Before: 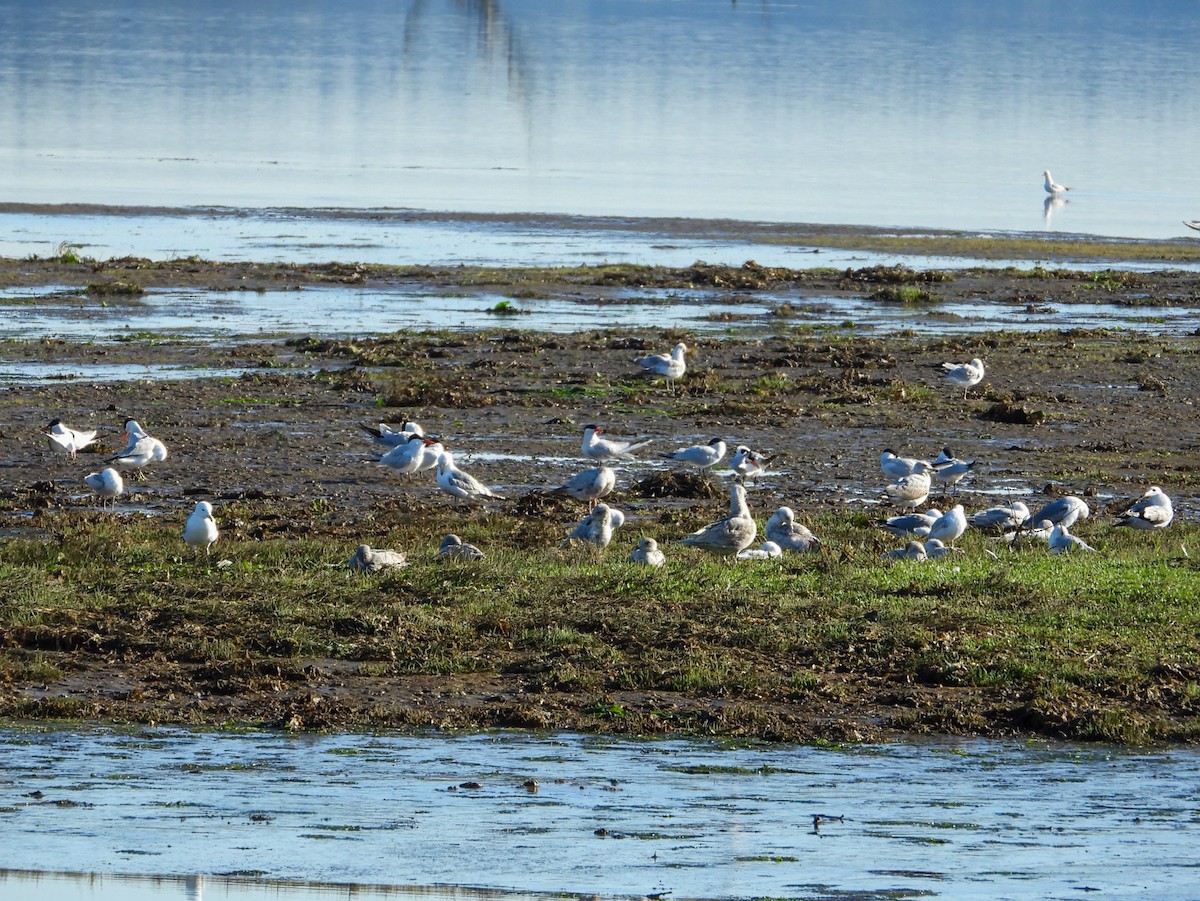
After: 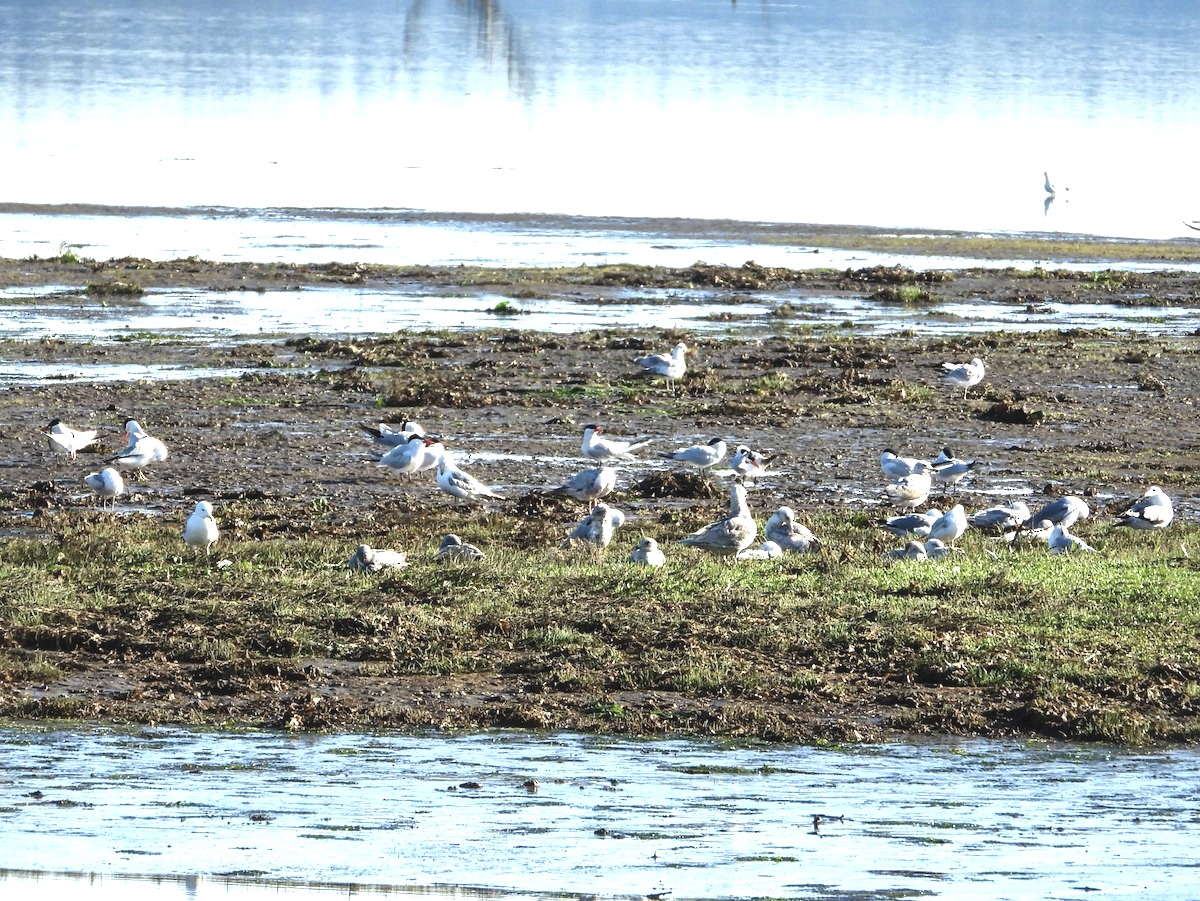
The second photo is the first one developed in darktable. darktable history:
contrast brightness saturation: contrast 0.063, brightness -0.006, saturation -0.237
exposure: black level correction -0.005, exposure 1.002 EV, compensate highlight preservation false
local contrast: mode bilateral grid, contrast 19, coarseness 50, detail 144%, midtone range 0.2
shadows and highlights: shadows 13.22, white point adjustment 1.11, highlights -1, highlights color adjustment 0.837%, soften with gaussian
